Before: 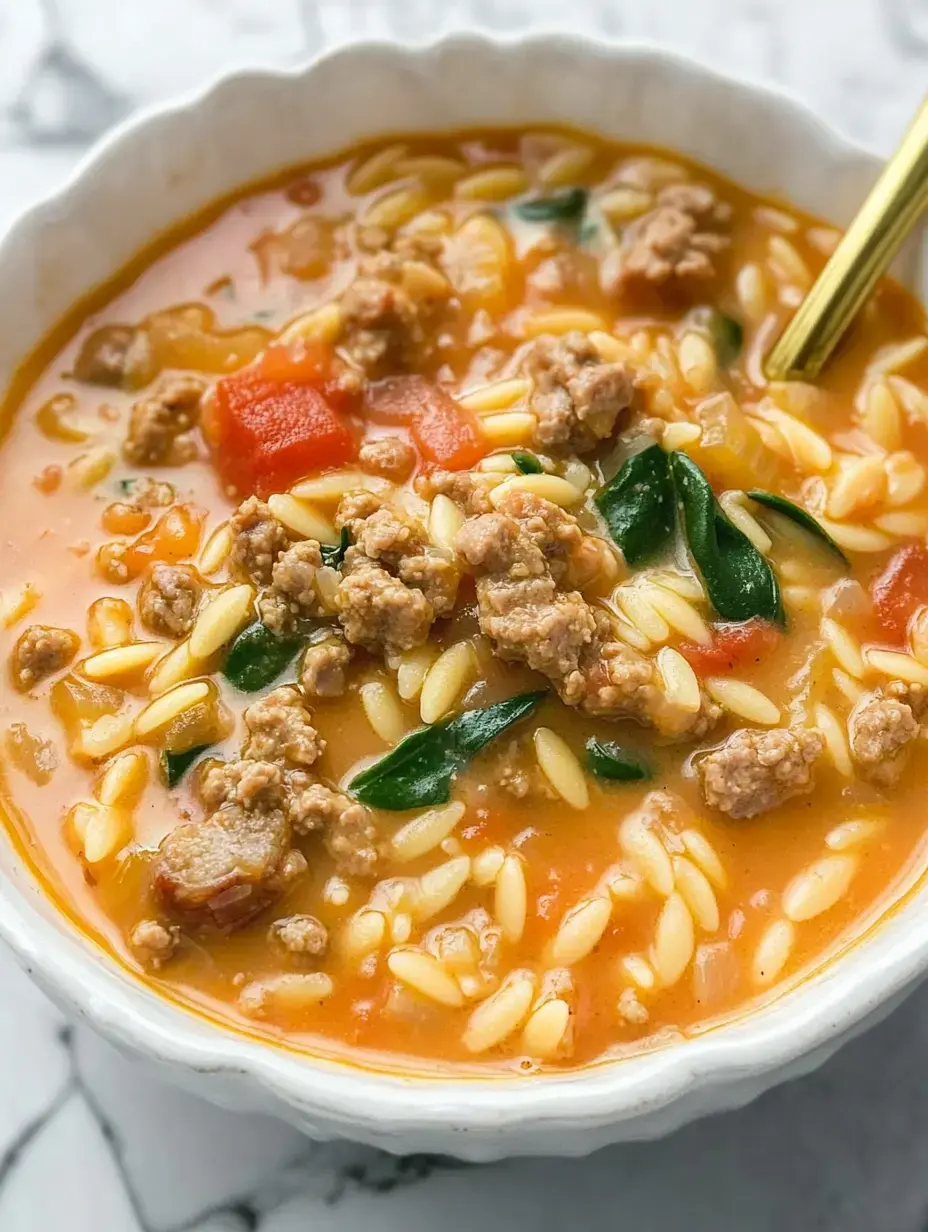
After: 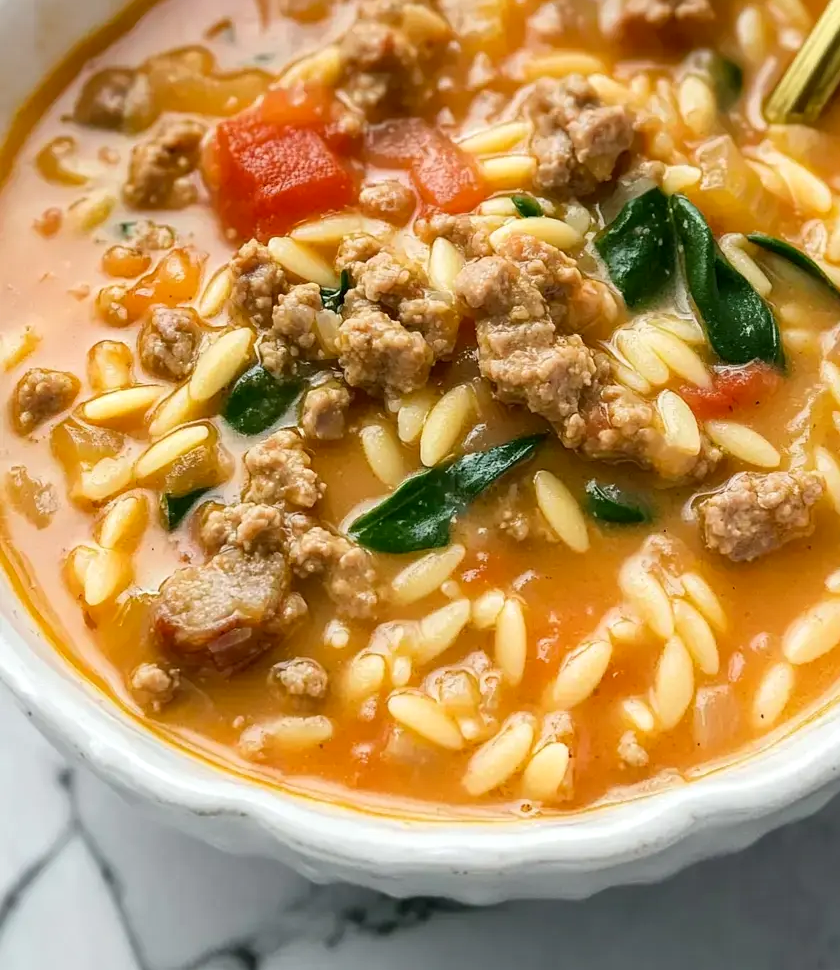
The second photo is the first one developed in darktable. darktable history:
local contrast: mode bilateral grid, contrast 20, coarseness 50, detail 120%, midtone range 0.2
color balance: mode lift, gamma, gain (sRGB), lift [0.97, 1, 1, 1], gamma [1.03, 1, 1, 1]
exposure: compensate highlight preservation false
crop: top 20.916%, right 9.437%, bottom 0.316%
